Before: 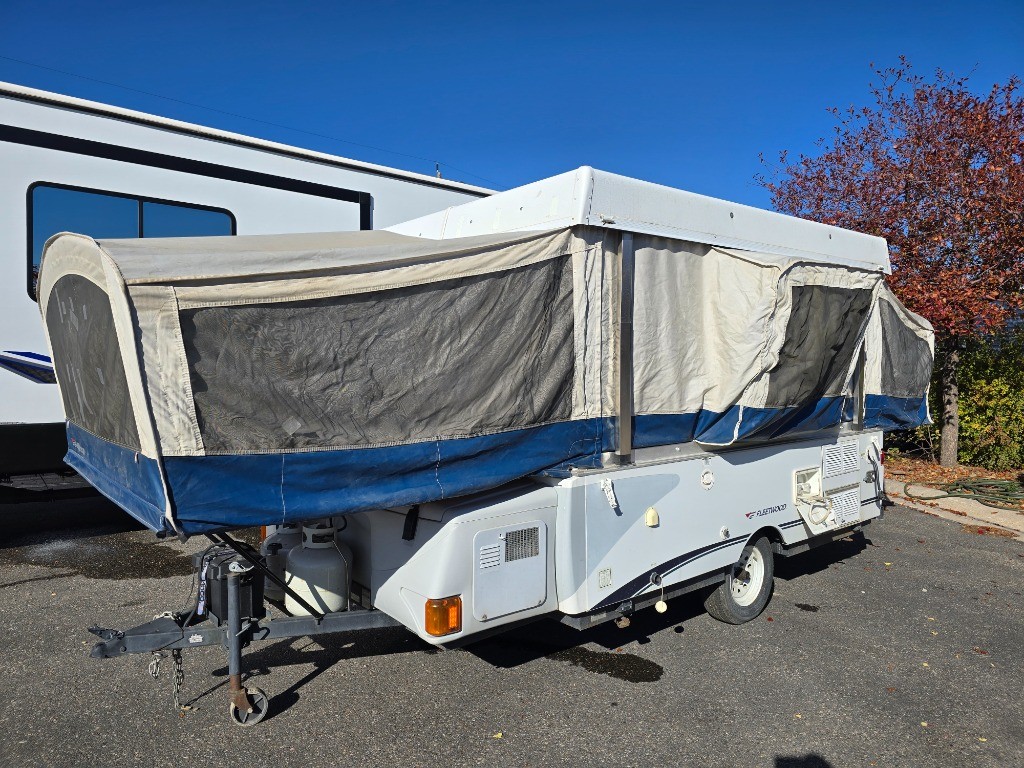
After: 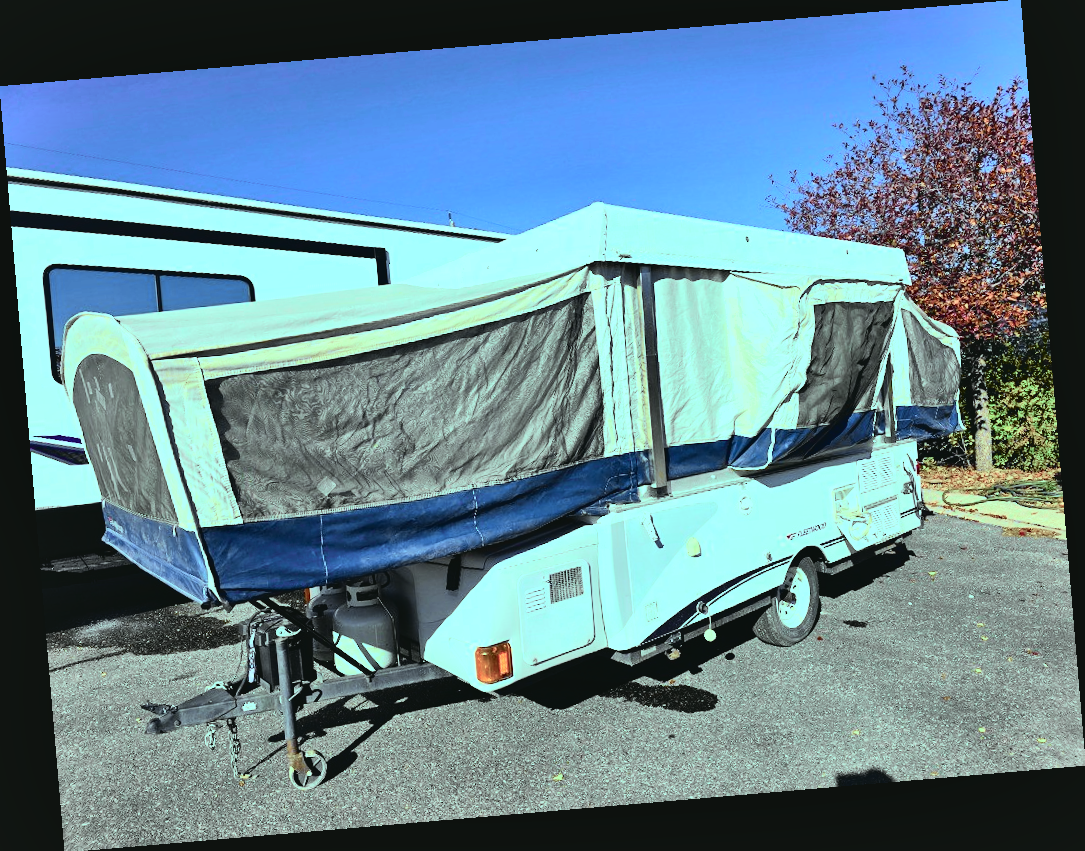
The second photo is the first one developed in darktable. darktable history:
color balance: mode lift, gamma, gain (sRGB), lift [0.997, 0.979, 1.021, 1.011], gamma [1, 1.084, 0.916, 0.998], gain [1, 0.87, 1.13, 1.101], contrast 4.55%, contrast fulcrum 38.24%, output saturation 104.09%
exposure: exposure 0.127 EV, compensate highlight preservation false
tone curve: curves: ch0 [(0, 0.039) (0.113, 0.081) (0.204, 0.204) (0.498, 0.608) (0.709, 0.819) (0.984, 0.961)]; ch1 [(0, 0) (0.172, 0.123) (0.317, 0.272) (0.414, 0.382) (0.476, 0.479) (0.505, 0.501) (0.528, 0.54) (0.618, 0.647) (0.709, 0.764) (1, 1)]; ch2 [(0, 0) (0.411, 0.424) (0.492, 0.502) (0.521, 0.513) (0.537, 0.57) (0.686, 0.638) (1, 1)], color space Lab, independent channels, preserve colors none
rotate and perspective: rotation -4.86°, automatic cropping off
shadows and highlights: soften with gaussian
tone equalizer: -8 EV -0.417 EV, -7 EV -0.389 EV, -6 EV -0.333 EV, -5 EV -0.222 EV, -3 EV 0.222 EV, -2 EV 0.333 EV, -1 EV 0.389 EV, +0 EV 0.417 EV, edges refinement/feathering 500, mask exposure compensation -1.57 EV, preserve details no
